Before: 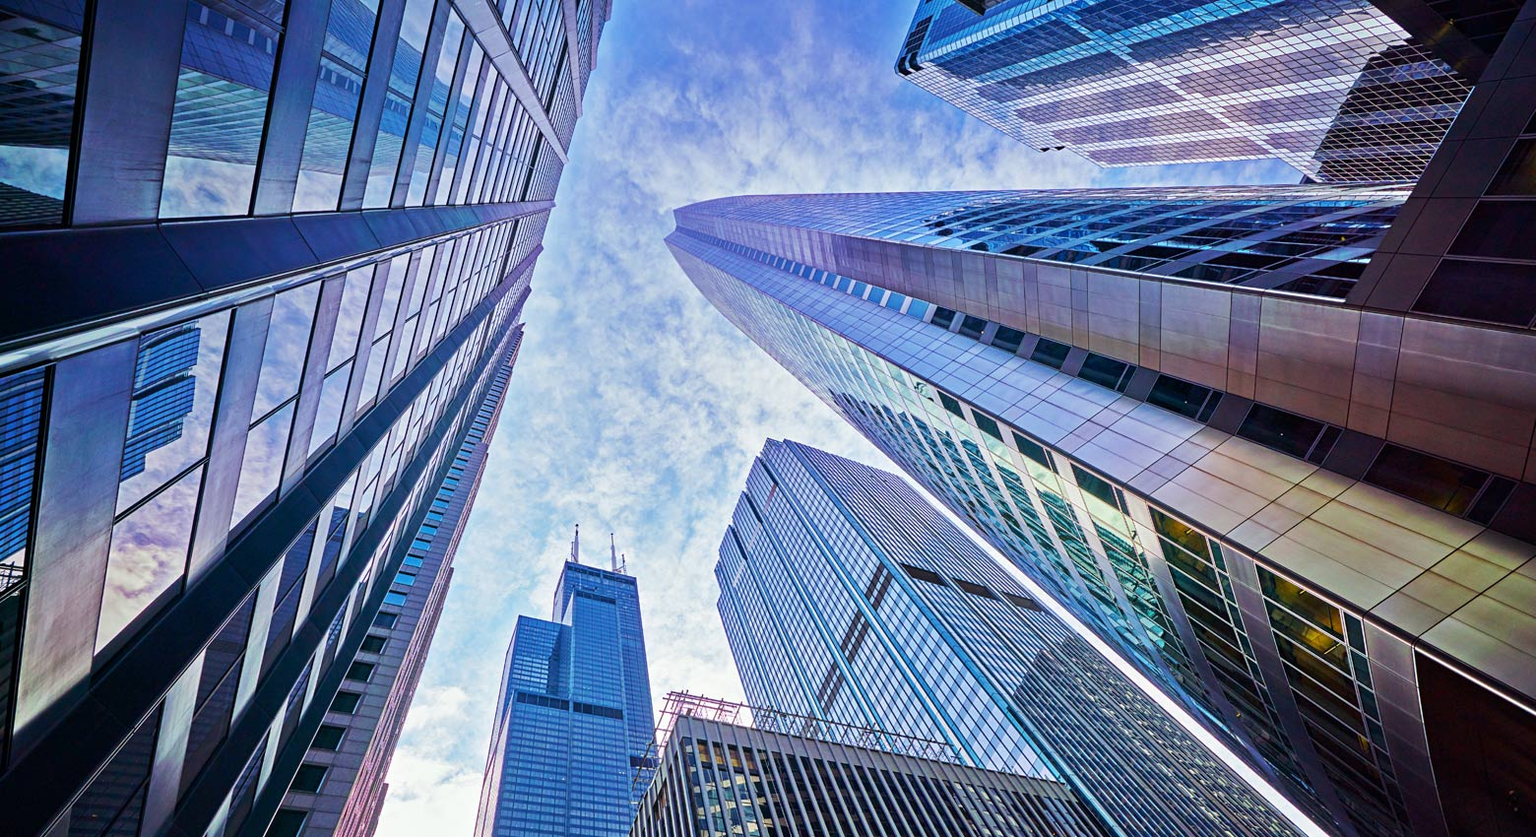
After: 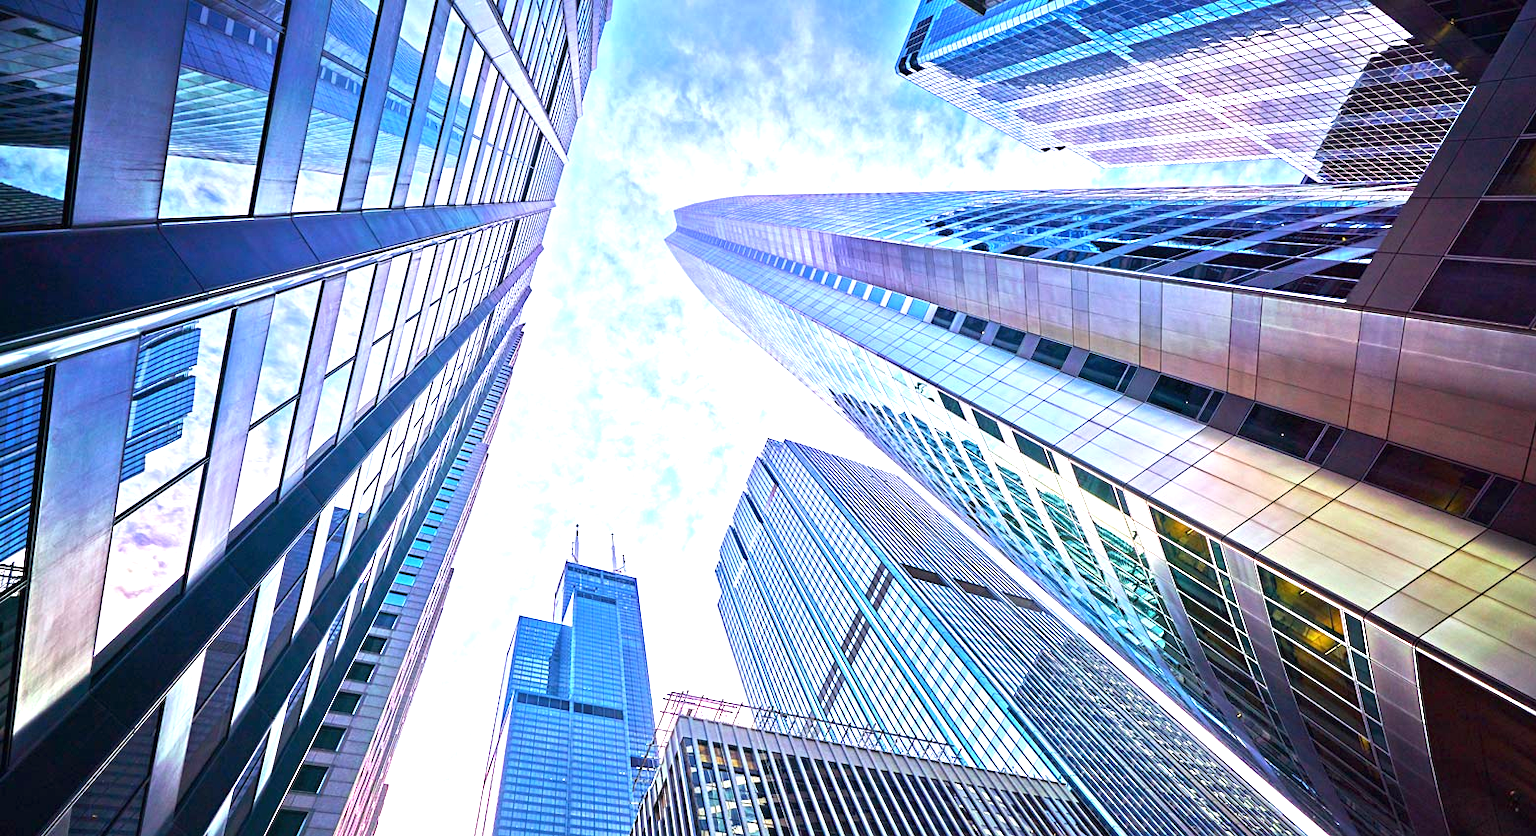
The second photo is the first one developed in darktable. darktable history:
sharpen: radius 5.286, amount 0.309, threshold 26.454
crop: left 0.024%
exposure: black level correction 0, exposure 1.2 EV, compensate highlight preservation false
